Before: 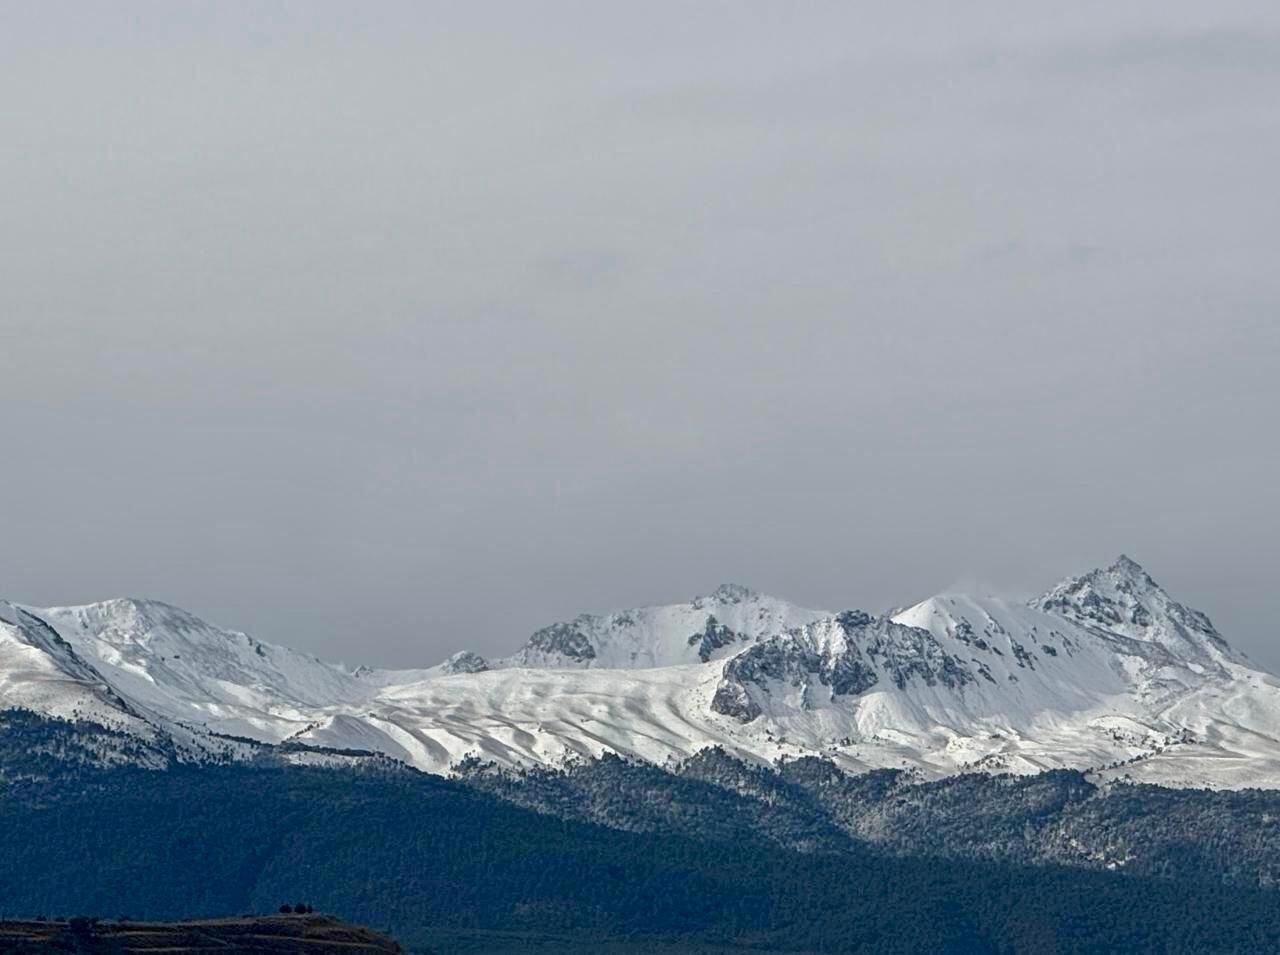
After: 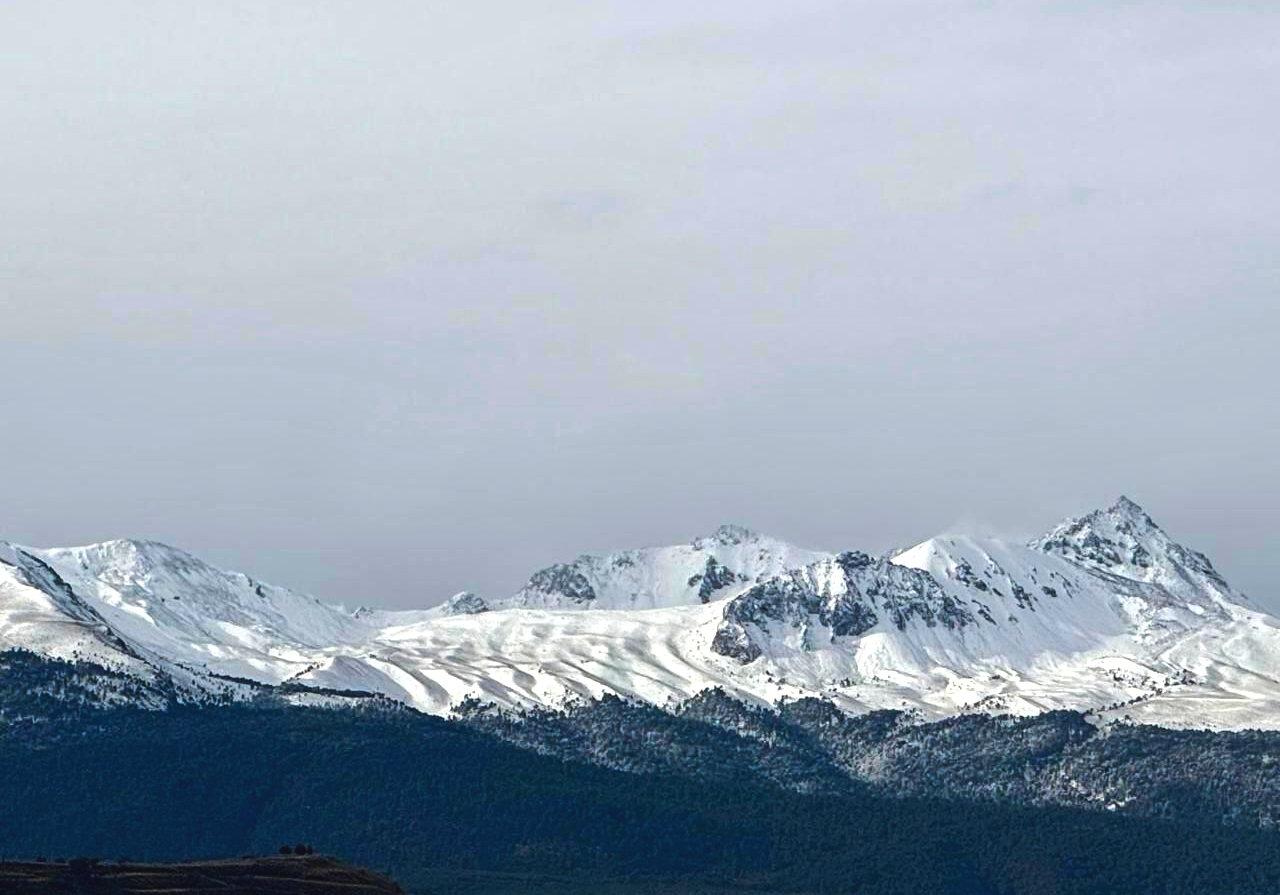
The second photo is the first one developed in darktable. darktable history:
color balance rgb: global offset › luminance 0.71%, perceptual saturation grading › global saturation -11.5%, perceptual brilliance grading › highlights 17.77%, perceptual brilliance grading › mid-tones 31.71%, perceptual brilliance grading › shadows -31.01%, global vibrance 50%
crop and rotate: top 6.25%
